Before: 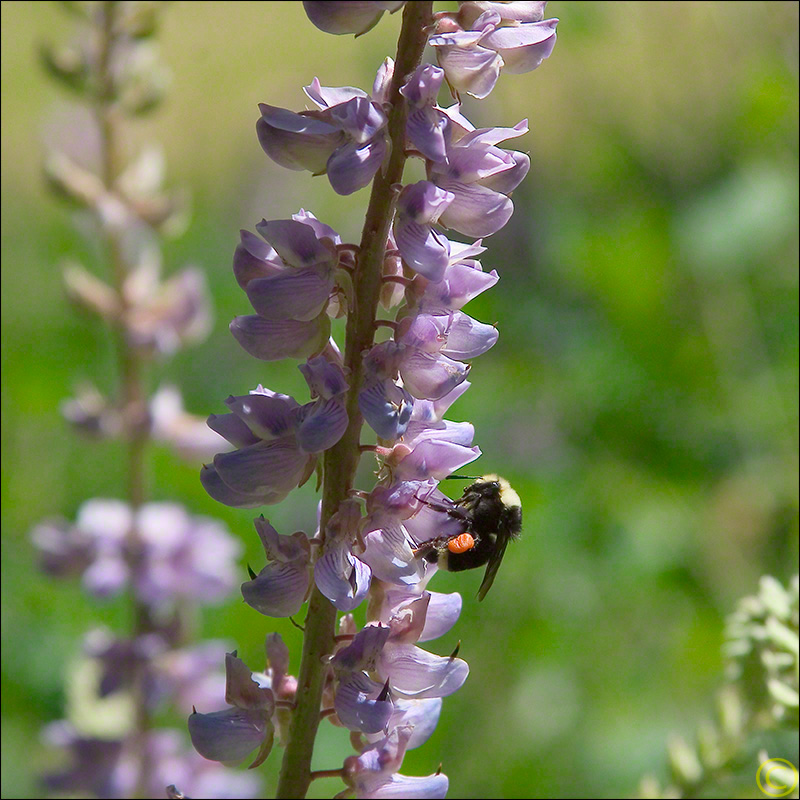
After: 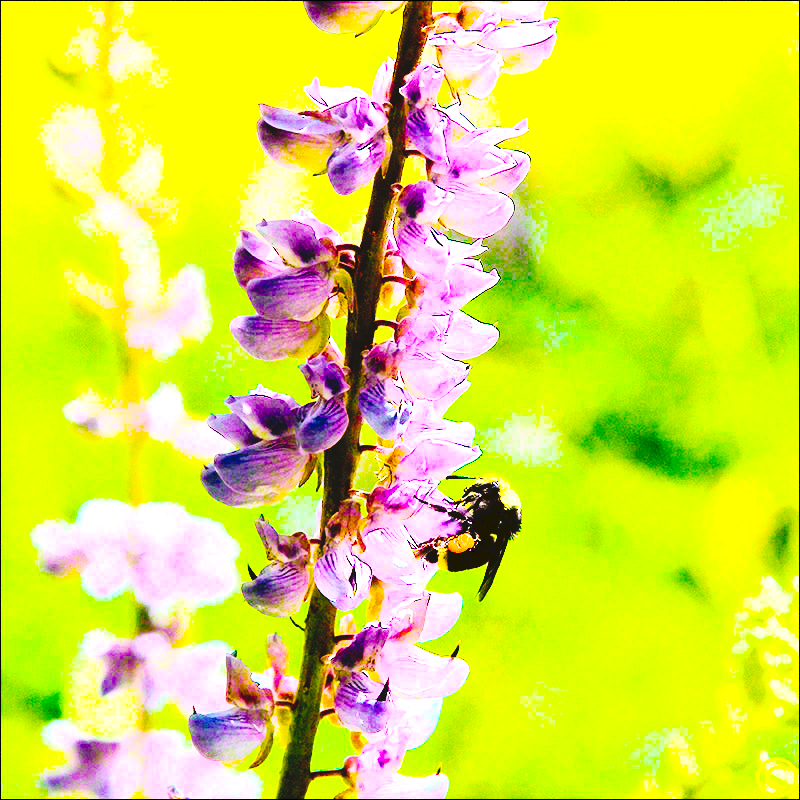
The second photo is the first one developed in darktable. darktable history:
rgb curve: curves: ch0 [(0, 0) (0.21, 0.15) (0.24, 0.21) (0.5, 0.75) (0.75, 0.96) (0.89, 0.99) (1, 1)]; ch1 [(0, 0.02) (0.21, 0.13) (0.25, 0.2) (0.5, 0.67) (0.75, 0.9) (0.89, 0.97) (1, 1)]; ch2 [(0, 0.02) (0.21, 0.13) (0.25, 0.2) (0.5, 0.67) (0.75, 0.9) (0.89, 0.97) (1, 1)], compensate middle gray true
color balance rgb: linear chroma grading › global chroma 20%, perceptual saturation grading › global saturation 65%, perceptual saturation grading › highlights 60%, perceptual saturation grading › mid-tones 50%, perceptual saturation grading › shadows 50%, perceptual brilliance grading › global brilliance 30%, perceptual brilliance grading › highlights 50%, perceptual brilliance grading › mid-tones 50%, perceptual brilliance grading › shadows -22%, global vibrance 20%
tone curve: curves: ch0 [(0, 0) (0.003, 0.075) (0.011, 0.079) (0.025, 0.079) (0.044, 0.082) (0.069, 0.085) (0.1, 0.089) (0.136, 0.096) (0.177, 0.105) (0.224, 0.14) (0.277, 0.202) (0.335, 0.304) (0.399, 0.417) (0.468, 0.521) (0.543, 0.636) (0.623, 0.726) (0.709, 0.801) (0.801, 0.878) (0.898, 0.927) (1, 1)], preserve colors none
